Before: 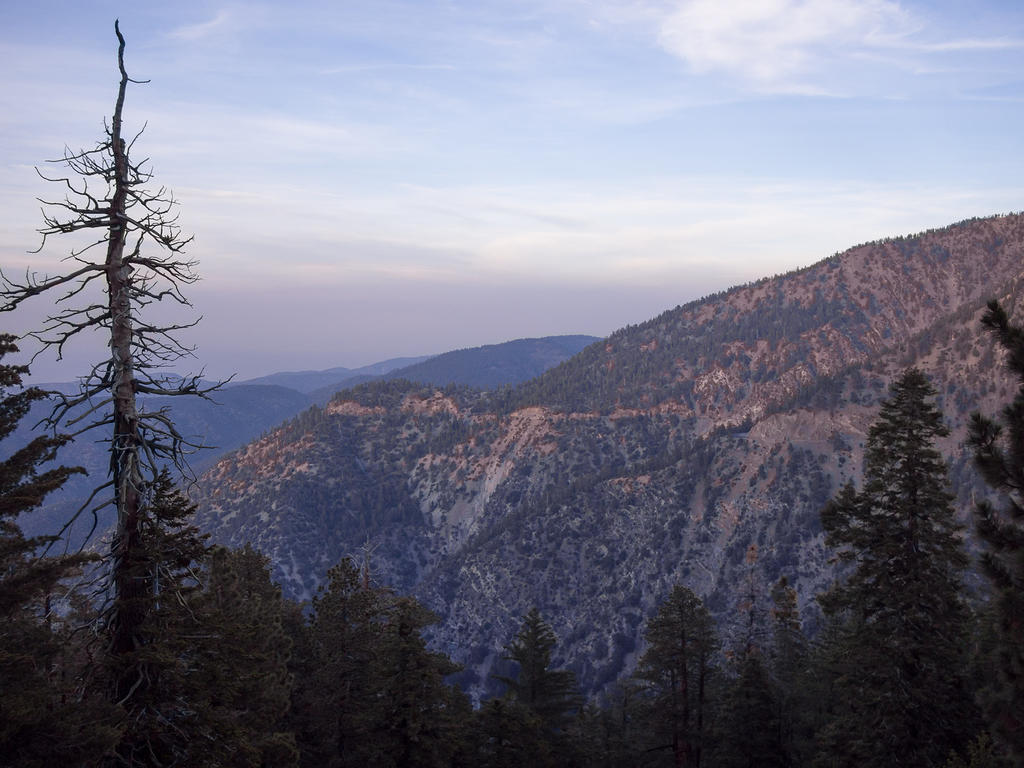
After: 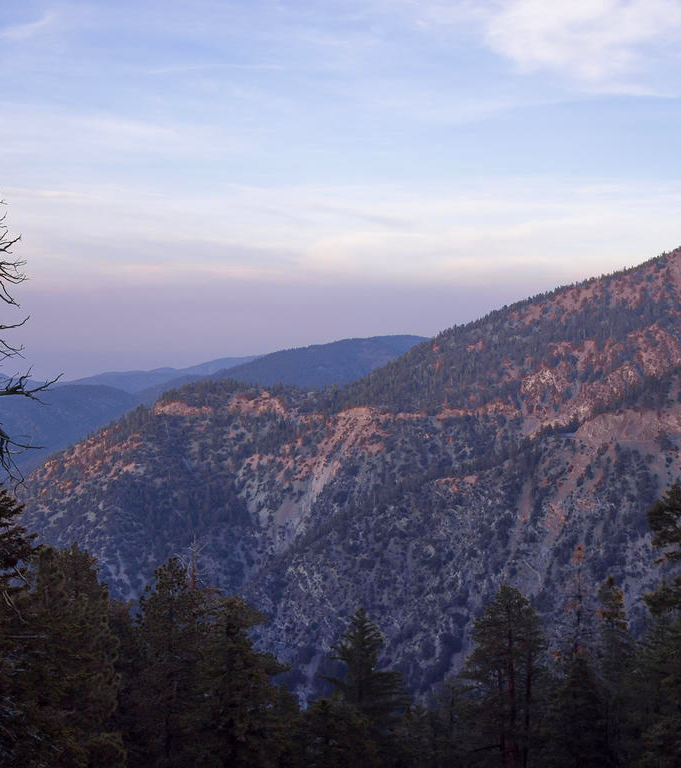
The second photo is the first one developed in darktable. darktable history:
velvia: on, module defaults
crop: left 16.899%, right 16.556%
